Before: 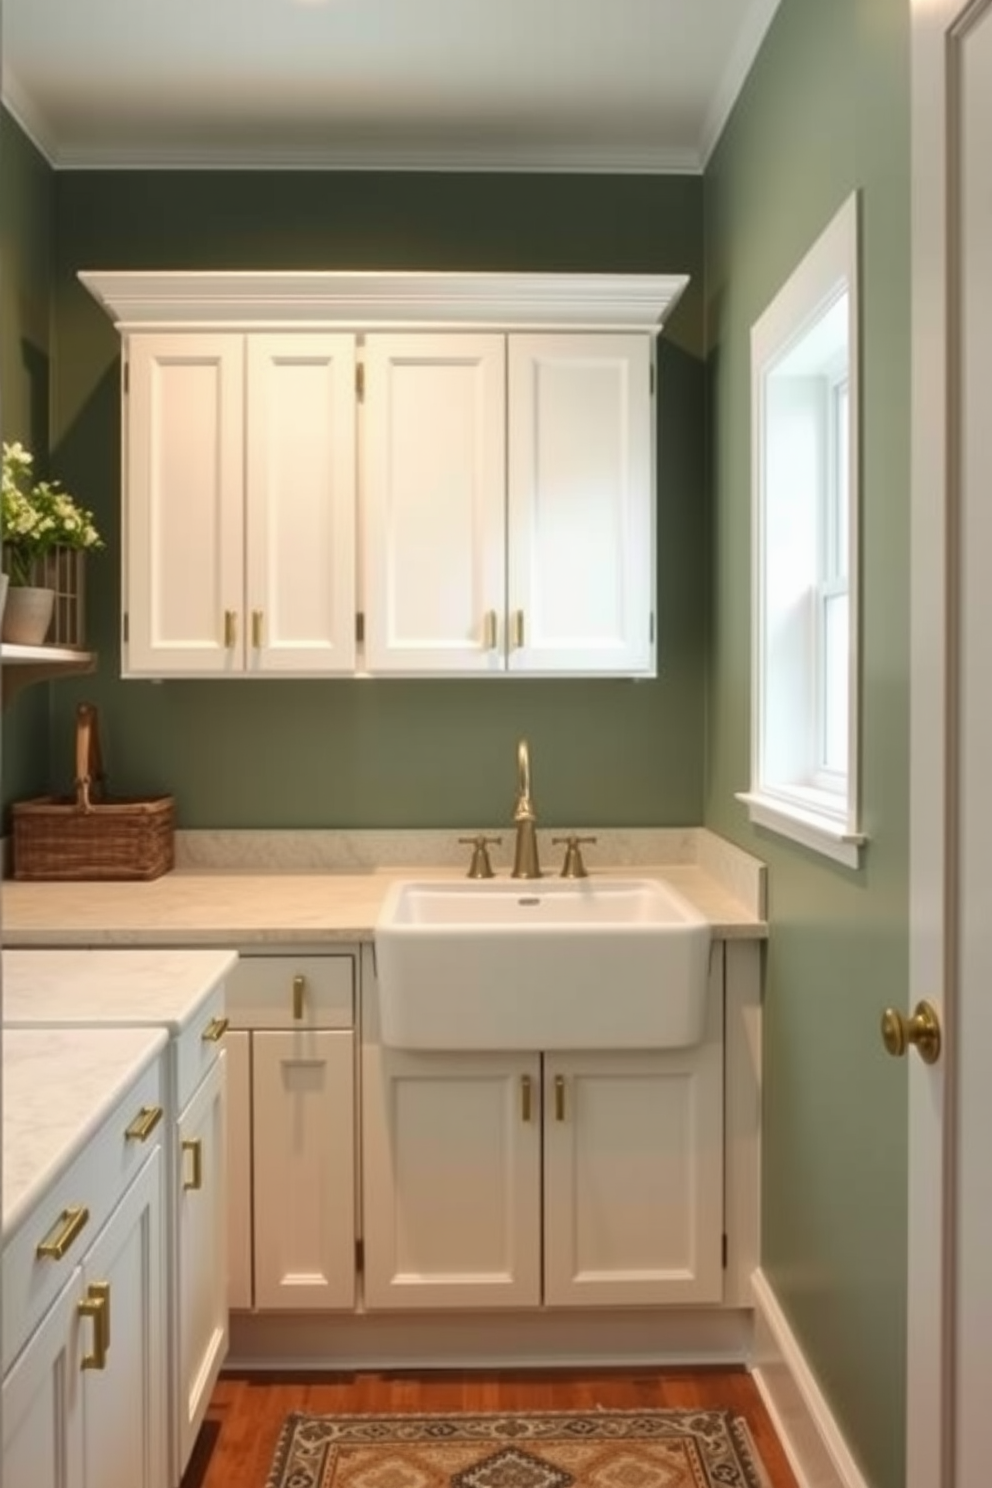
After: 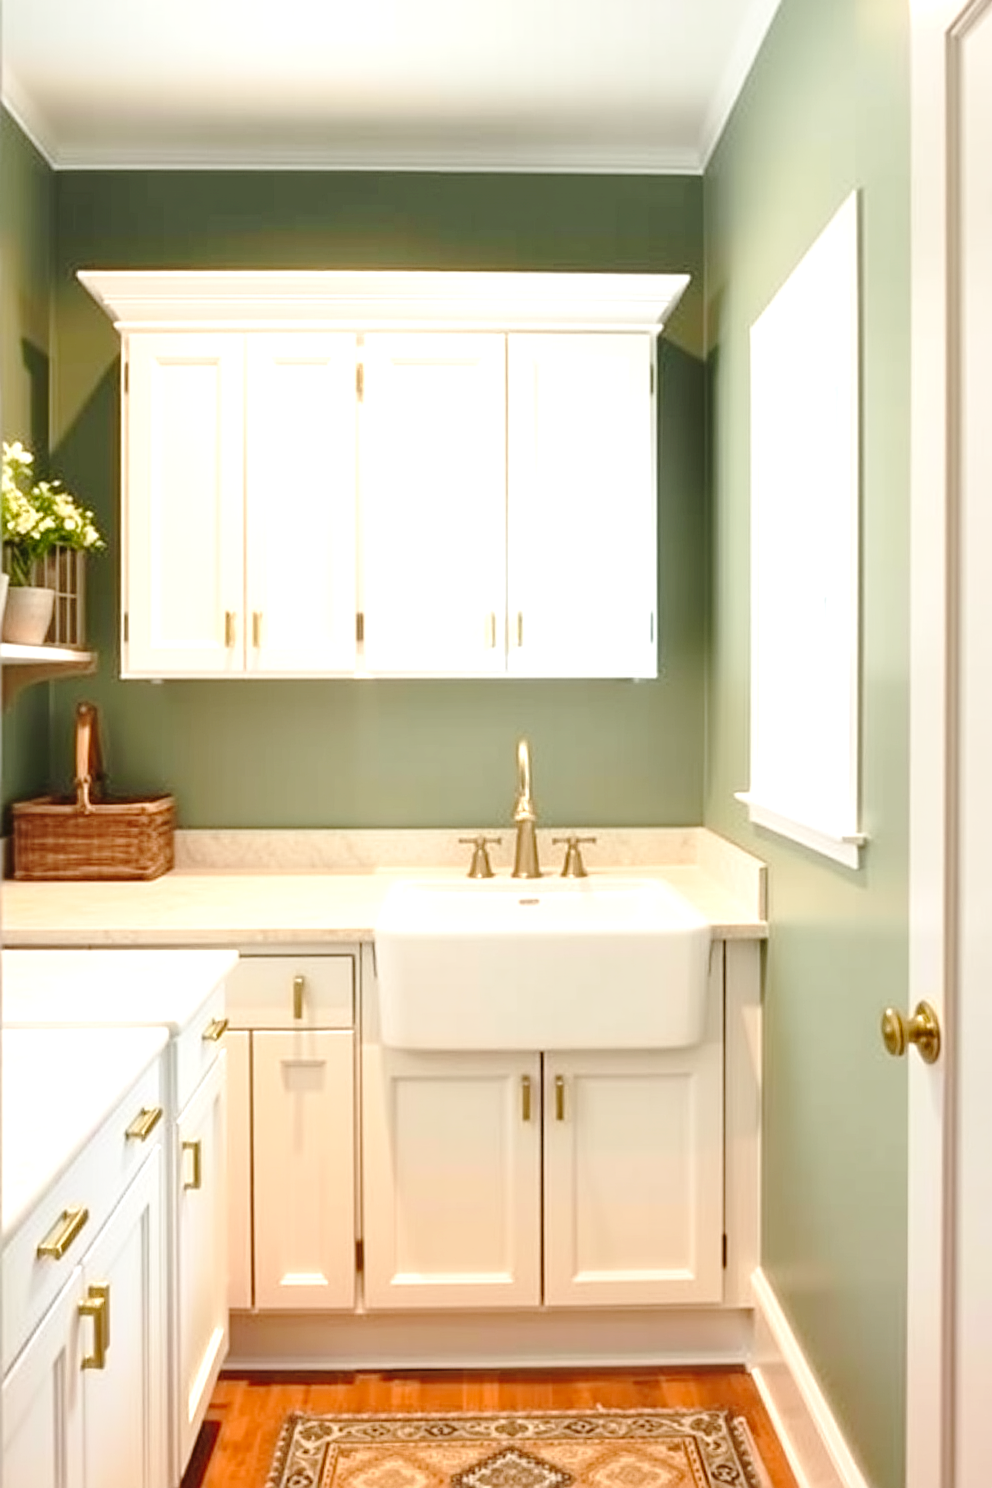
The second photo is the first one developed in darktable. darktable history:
exposure: black level correction 0, exposure 1.001 EV, compensate exposure bias true, compensate highlight preservation false
tone curve: curves: ch0 [(0, 0) (0.003, 0.015) (0.011, 0.019) (0.025, 0.027) (0.044, 0.041) (0.069, 0.055) (0.1, 0.079) (0.136, 0.099) (0.177, 0.149) (0.224, 0.216) (0.277, 0.292) (0.335, 0.383) (0.399, 0.474) (0.468, 0.556) (0.543, 0.632) (0.623, 0.711) (0.709, 0.789) (0.801, 0.871) (0.898, 0.944) (1, 1)], preserve colors none
sharpen: on, module defaults
